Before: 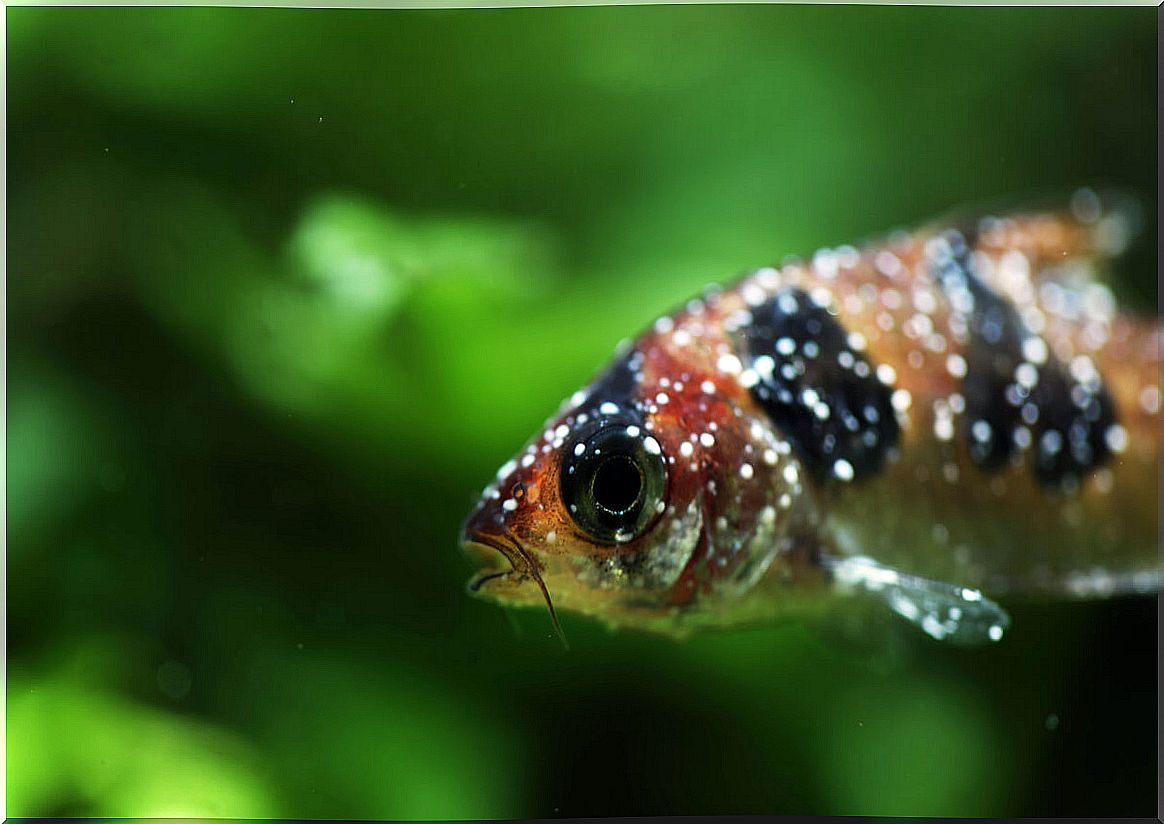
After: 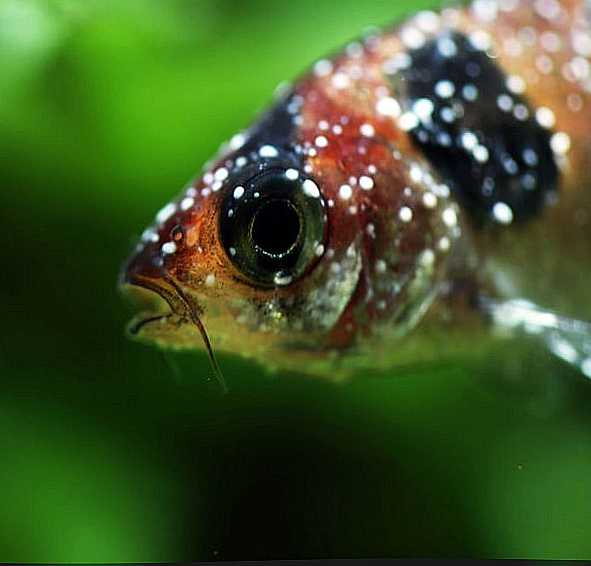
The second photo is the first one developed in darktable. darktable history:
crop and rotate: left 29.313%, top 31.21%, right 19.835%
